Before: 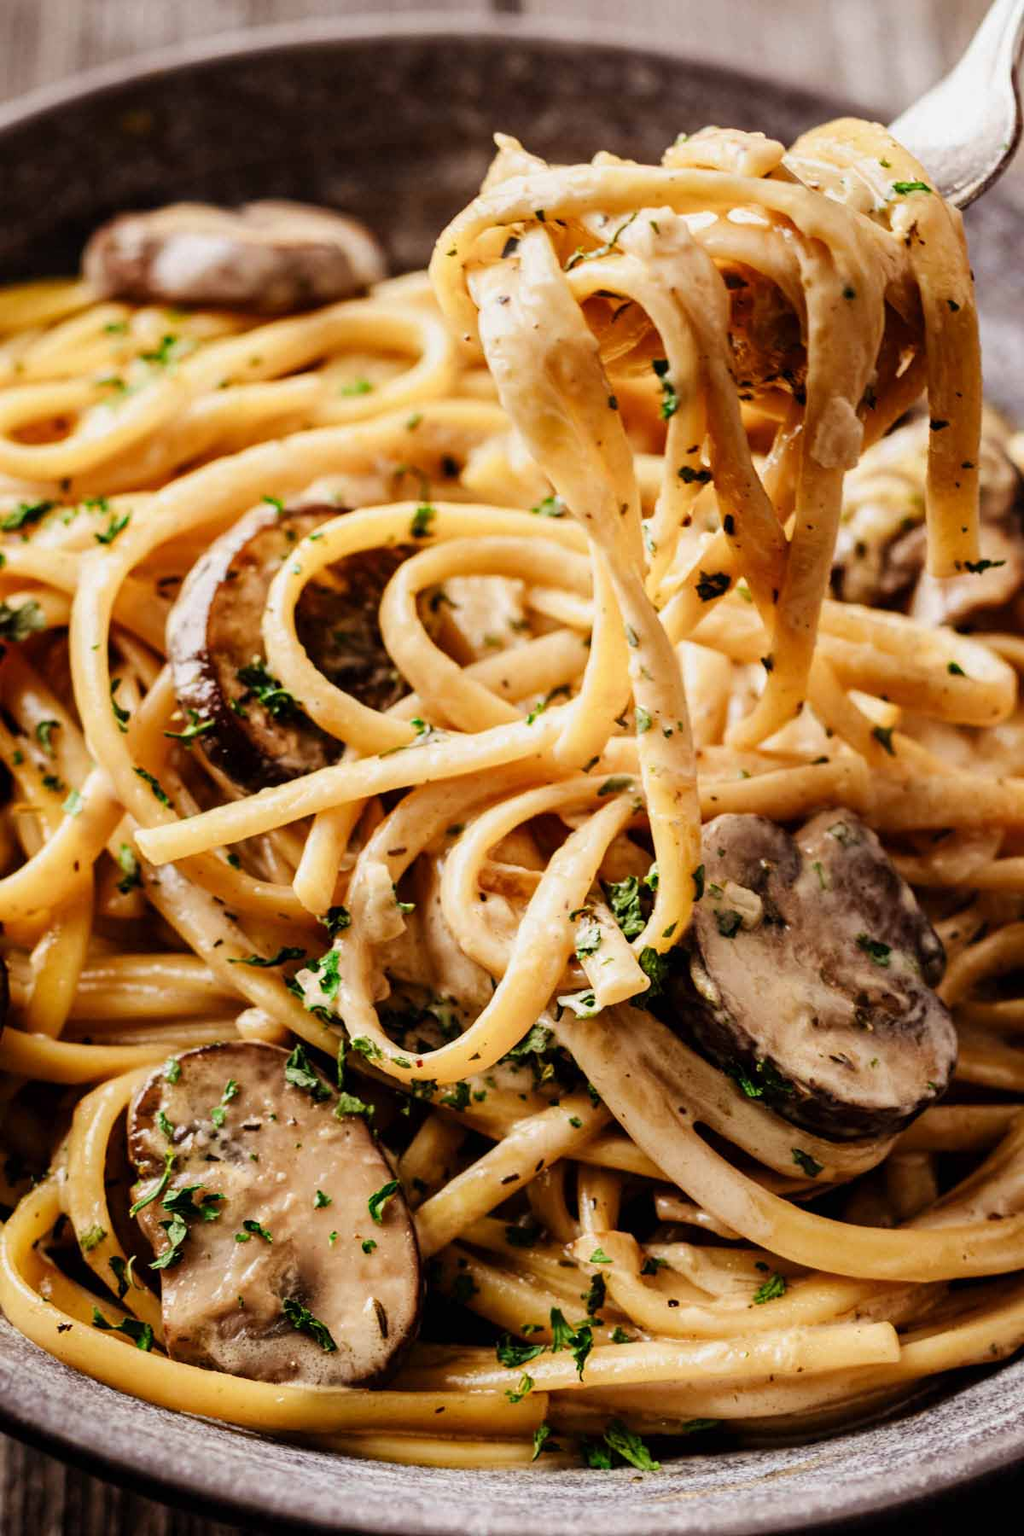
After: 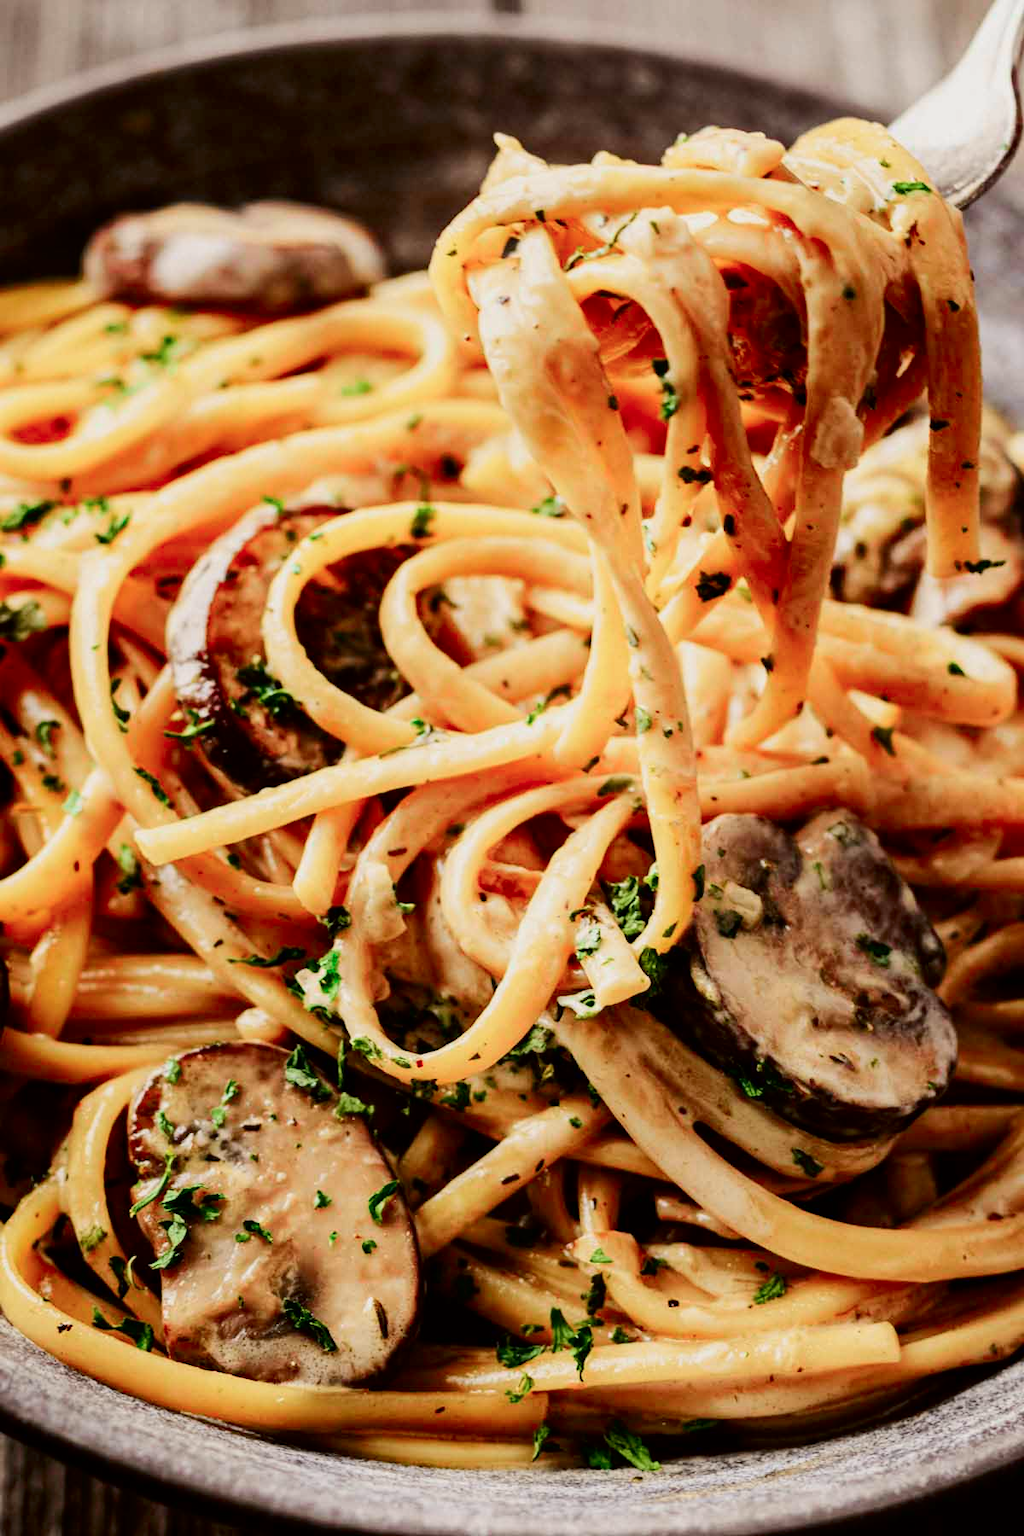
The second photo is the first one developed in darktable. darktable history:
tone curve: curves: ch0 [(0, 0) (0.068, 0.031) (0.175, 0.132) (0.337, 0.304) (0.498, 0.511) (0.748, 0.762) (0.993, 0.954)]; ch1 [(0, 0) (0.294, 0.184) (0.359, 0.34) (0.362, 0.35) (0.43, 0.41) (0.476, 0.457) (0.499, 0.5) (0.529, 0.523) (0.677, 0.762) (1, 1)]; ch2 [(0, 0) (0.431, 0.419) (0.495, 0.502) (0.524, 0.534) (0.557, 0.56) (0.634, 0.654) (0.728, 0.722) (1, 1)], color space Lab, independent channels, preserve colors none
